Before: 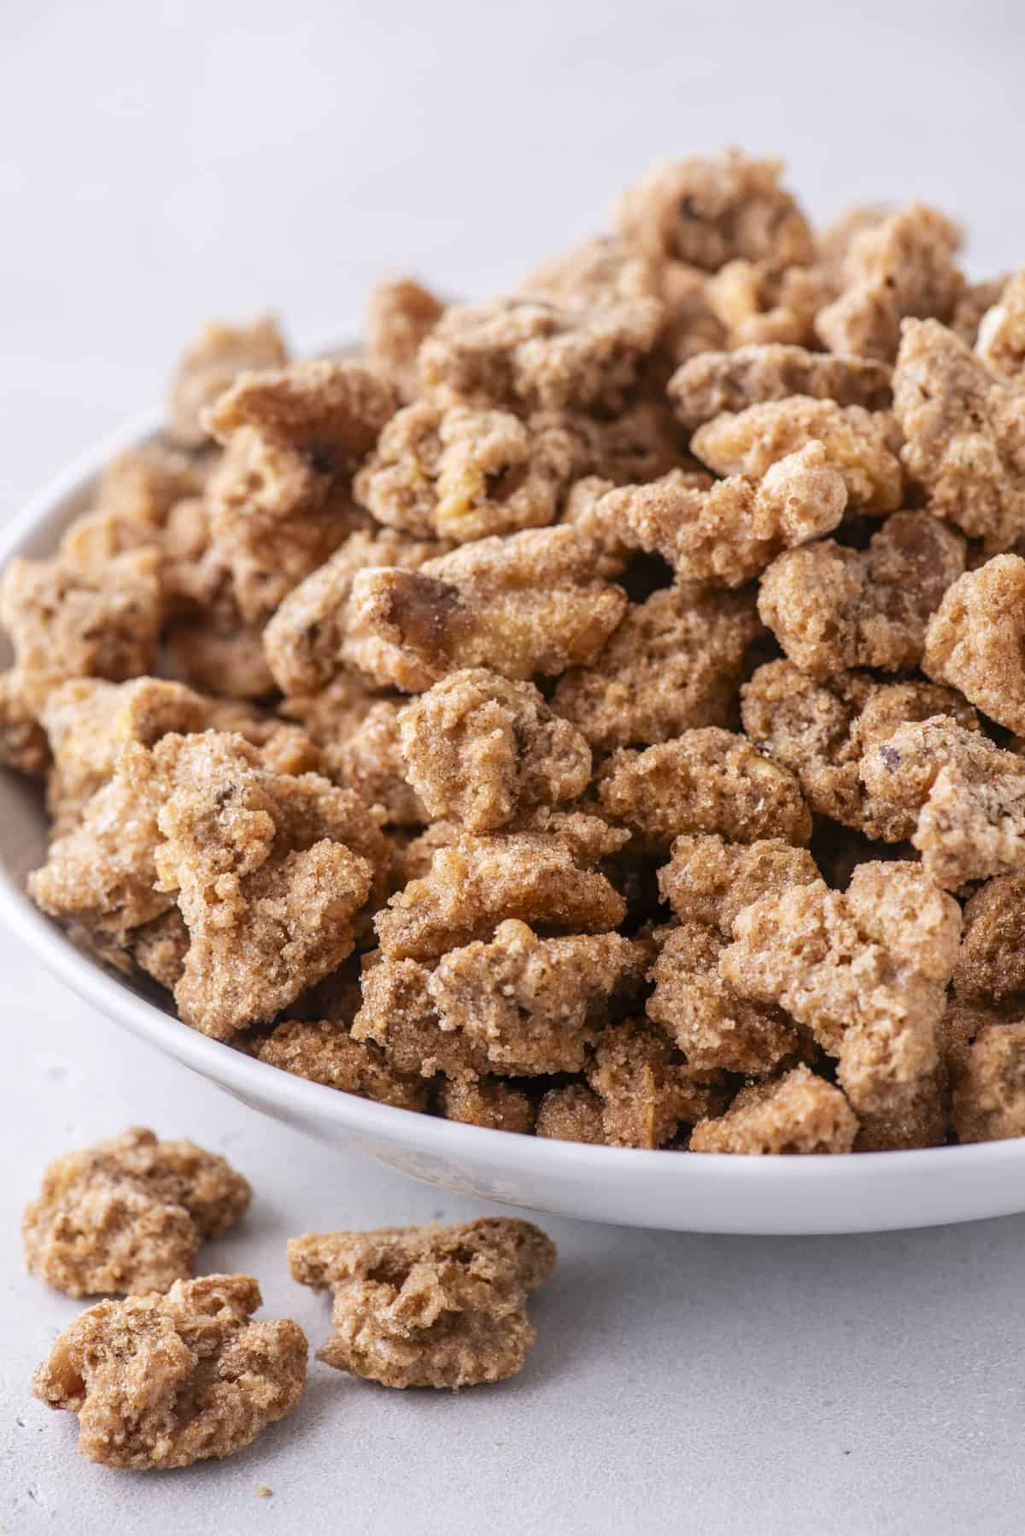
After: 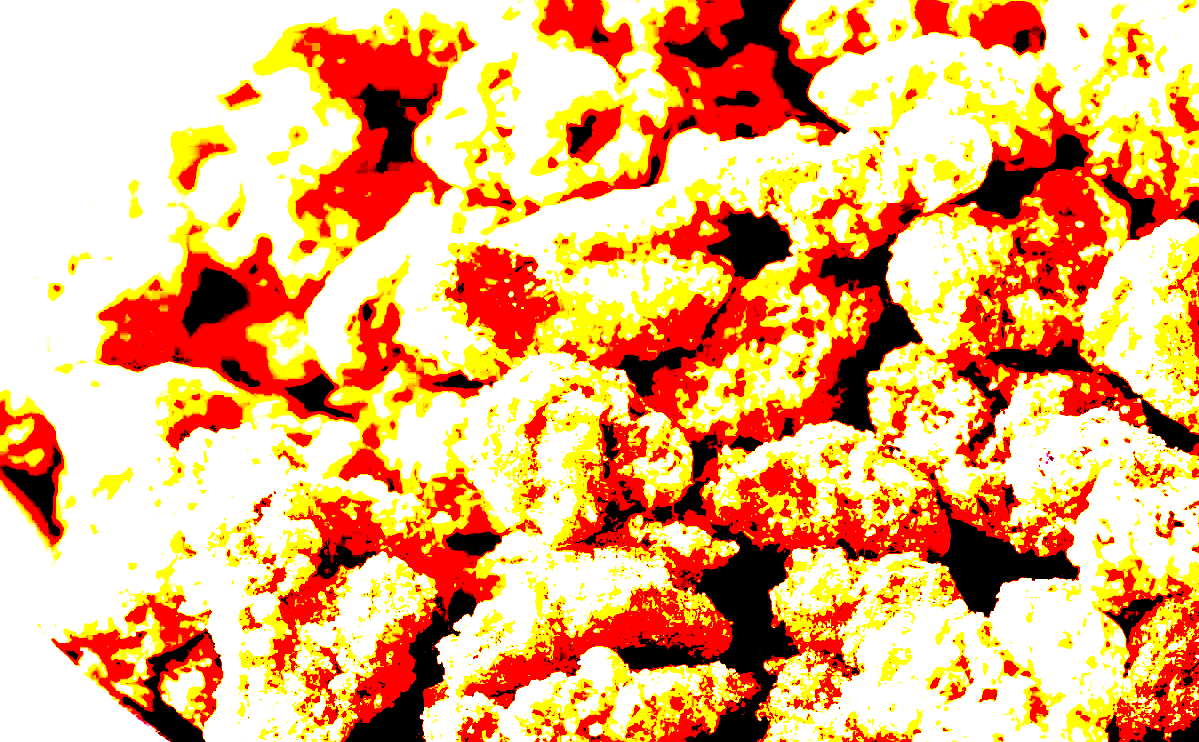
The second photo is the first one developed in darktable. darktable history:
exposure: black level correction 0.098, exposure 3.008 EV, compensate exposure bias true, compensate highlight preservation false
crop and rotate: top 23.882%, bottom 34.828%
